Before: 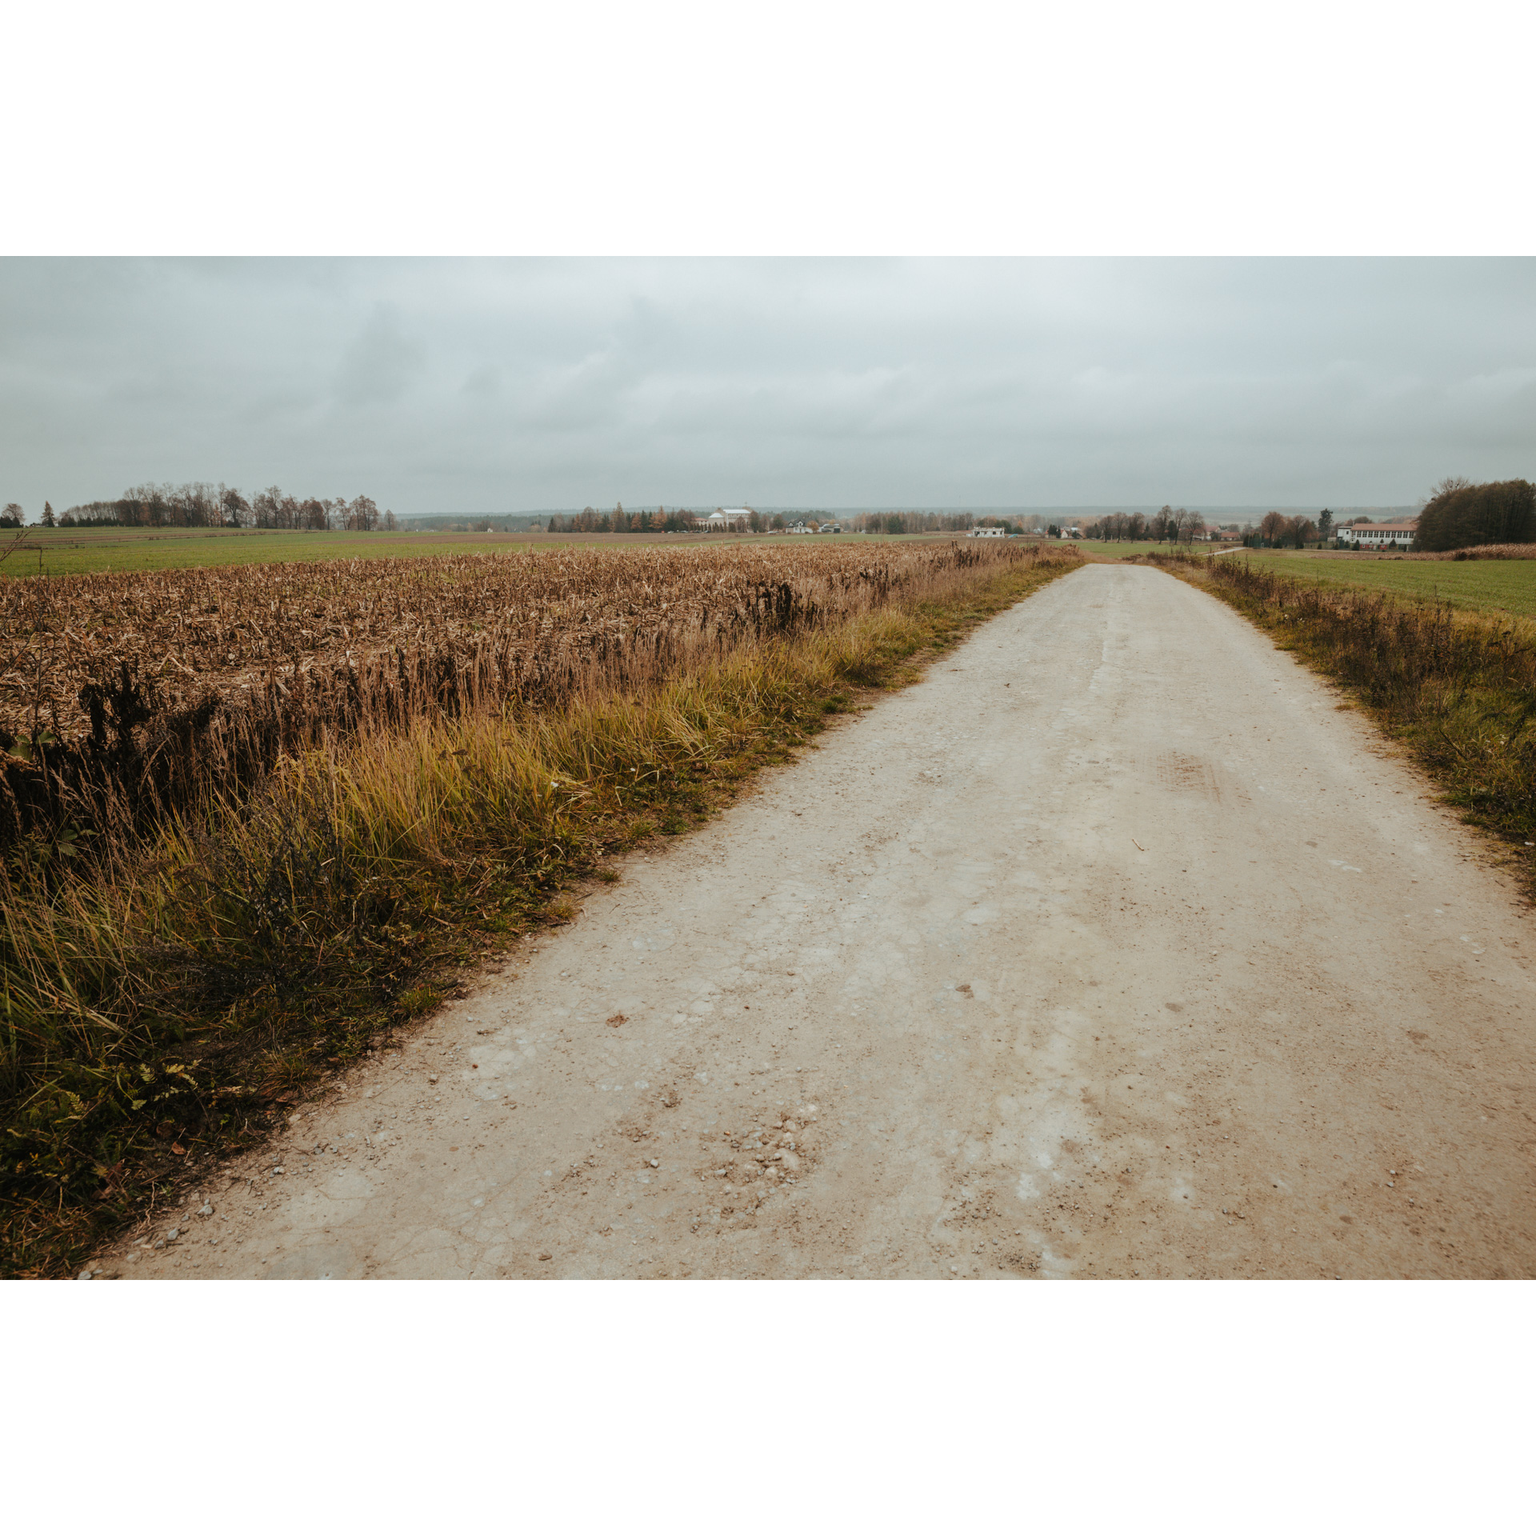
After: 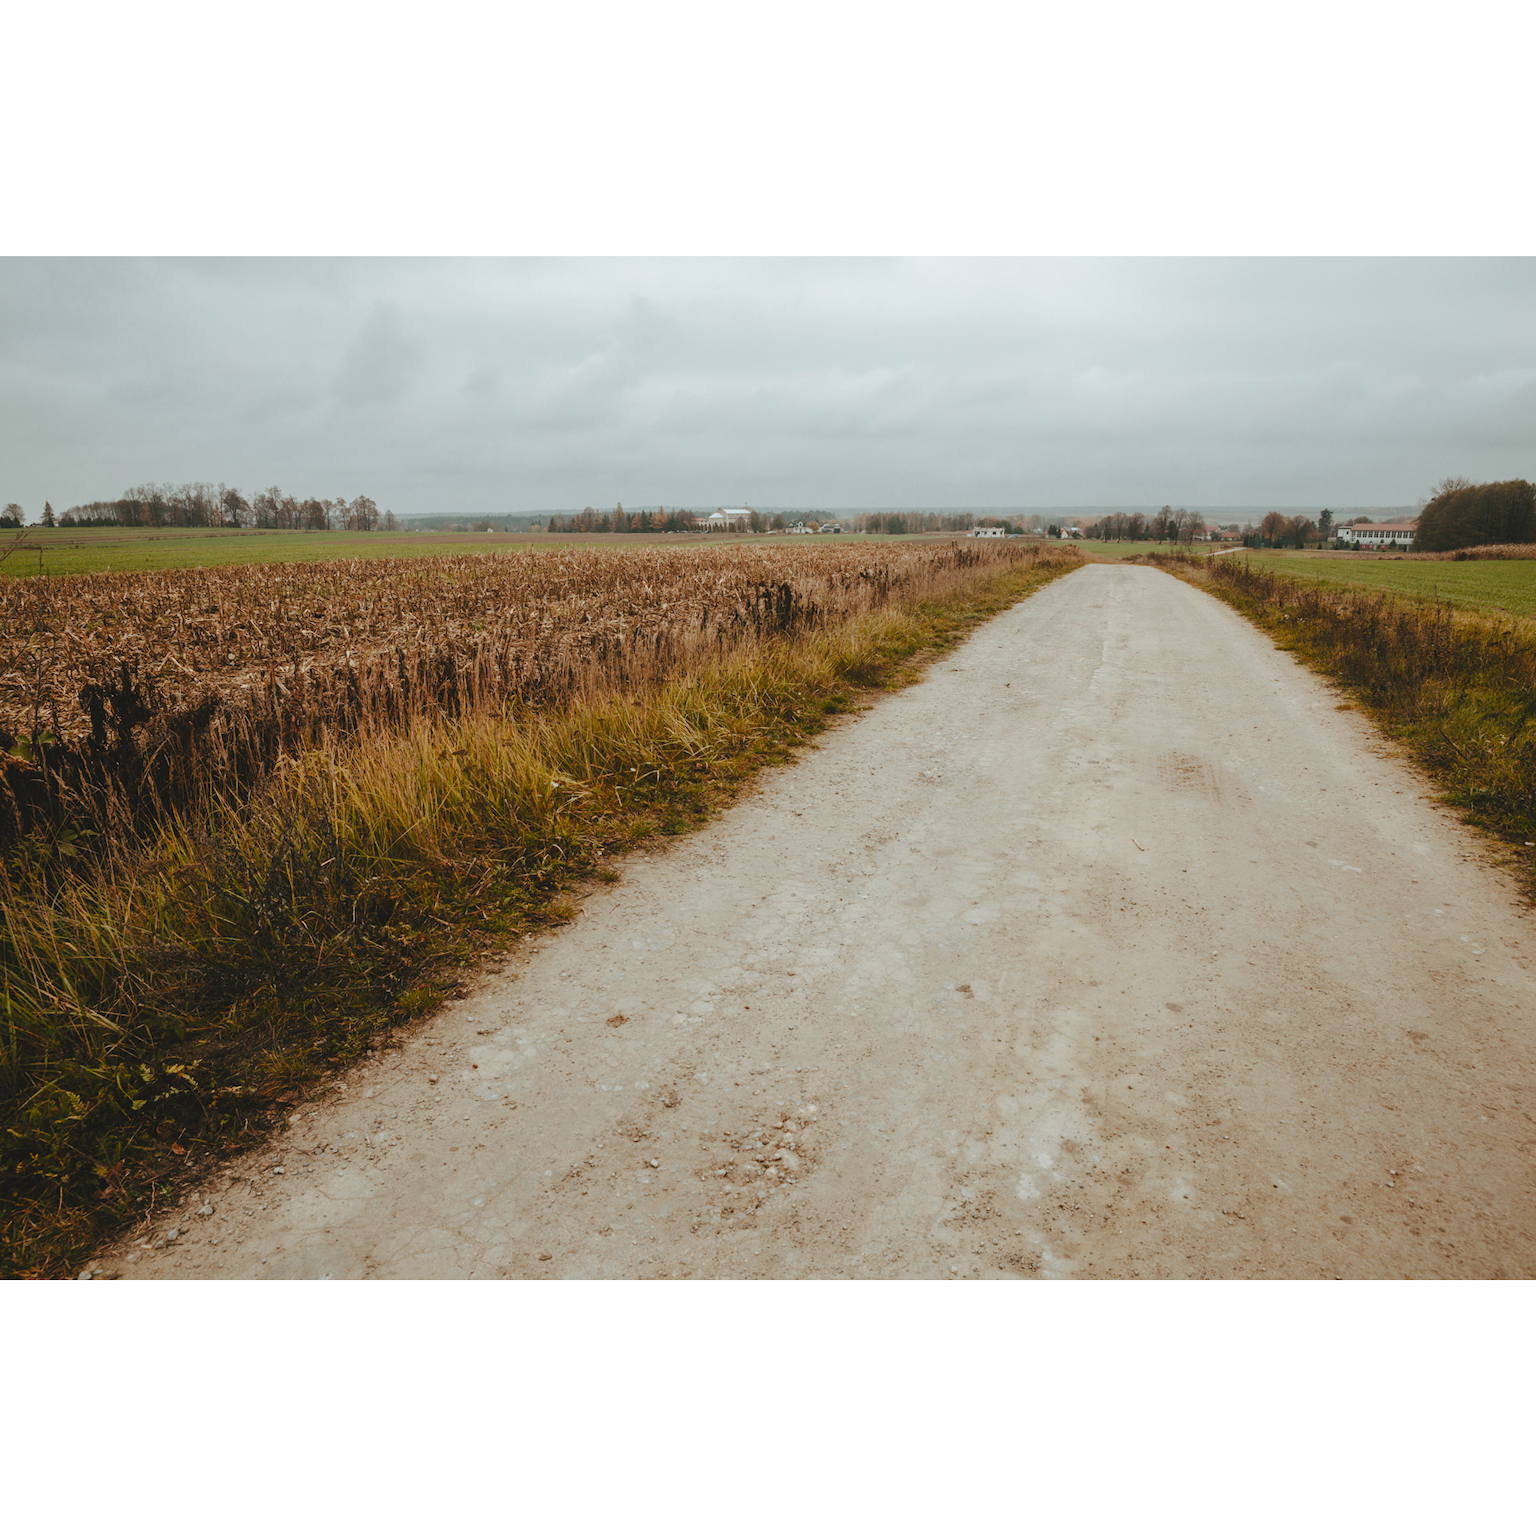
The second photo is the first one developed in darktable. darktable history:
color balance rgb: global offset › luminance 0.72%, perceptual saturation grading › global saturation 0.387%, perceptual saturation grading › highlights -25.142%, perceptual saturation grading › shadows 29.972%, global vibrance 20%
